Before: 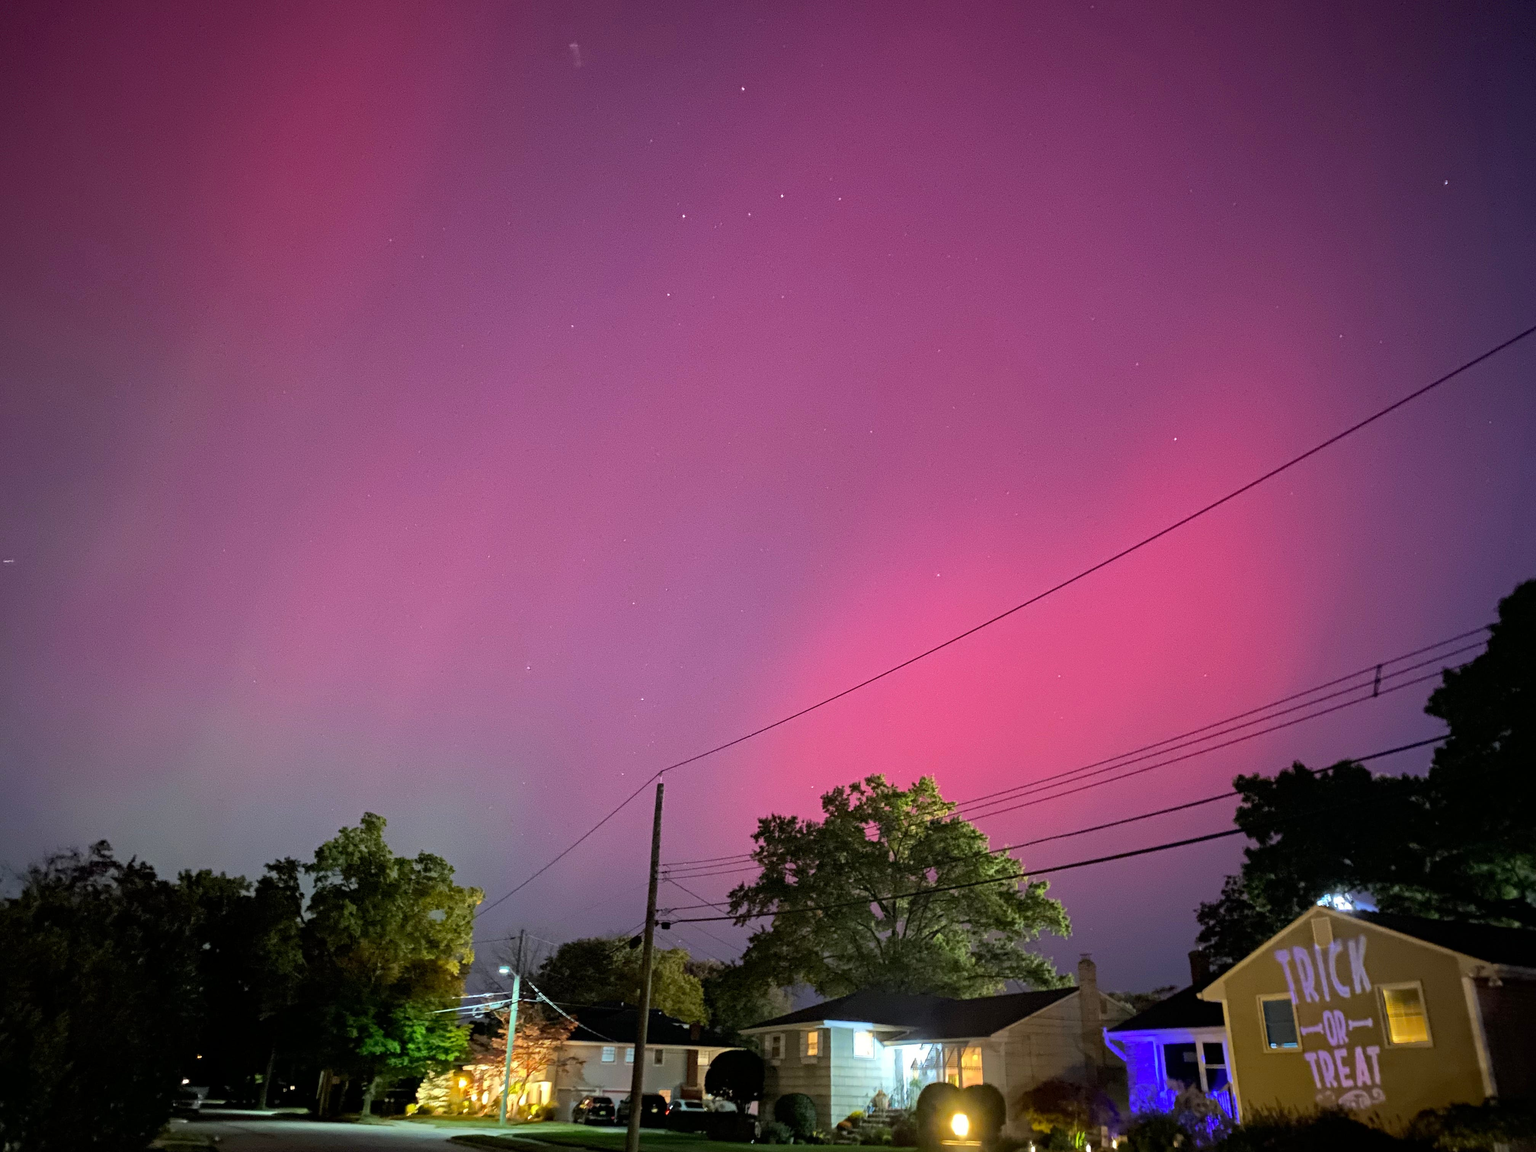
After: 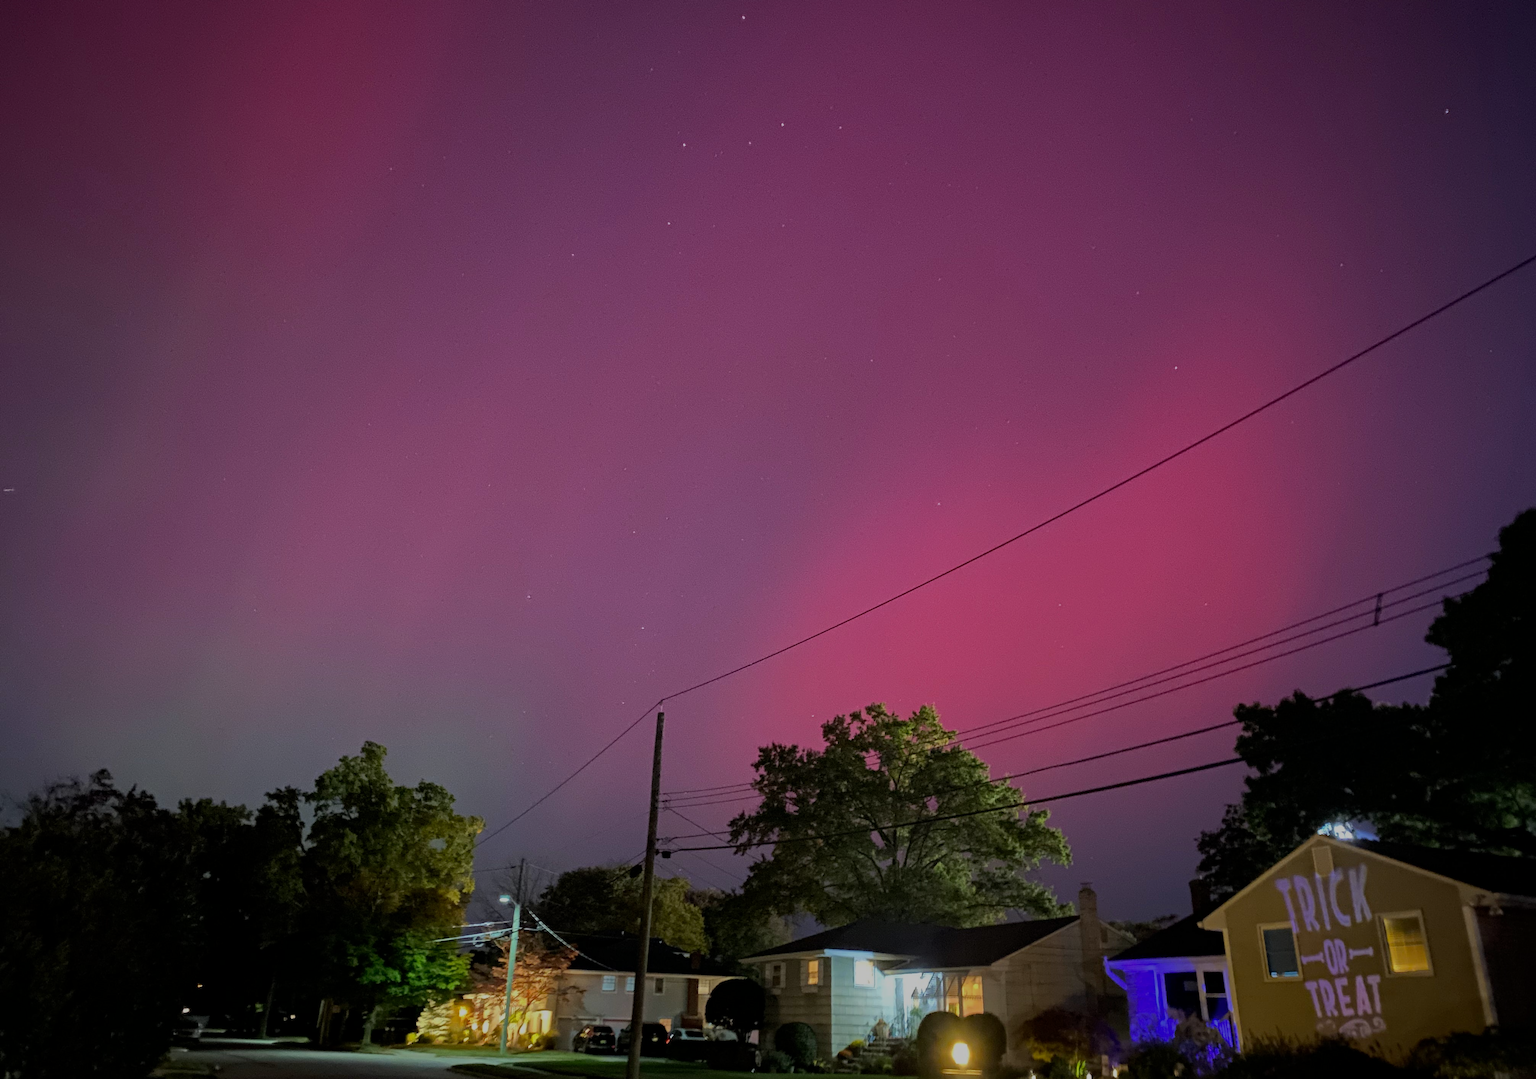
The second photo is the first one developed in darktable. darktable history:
exposure: black level correction 0, exposure -0.766 EV, compensate highlight preservation false
base curve: curves: ch0 [(0, 0) (0.74, 0.67) (1, 1)]
crop and rotate: top 6.25%
white balance: emerald 1
